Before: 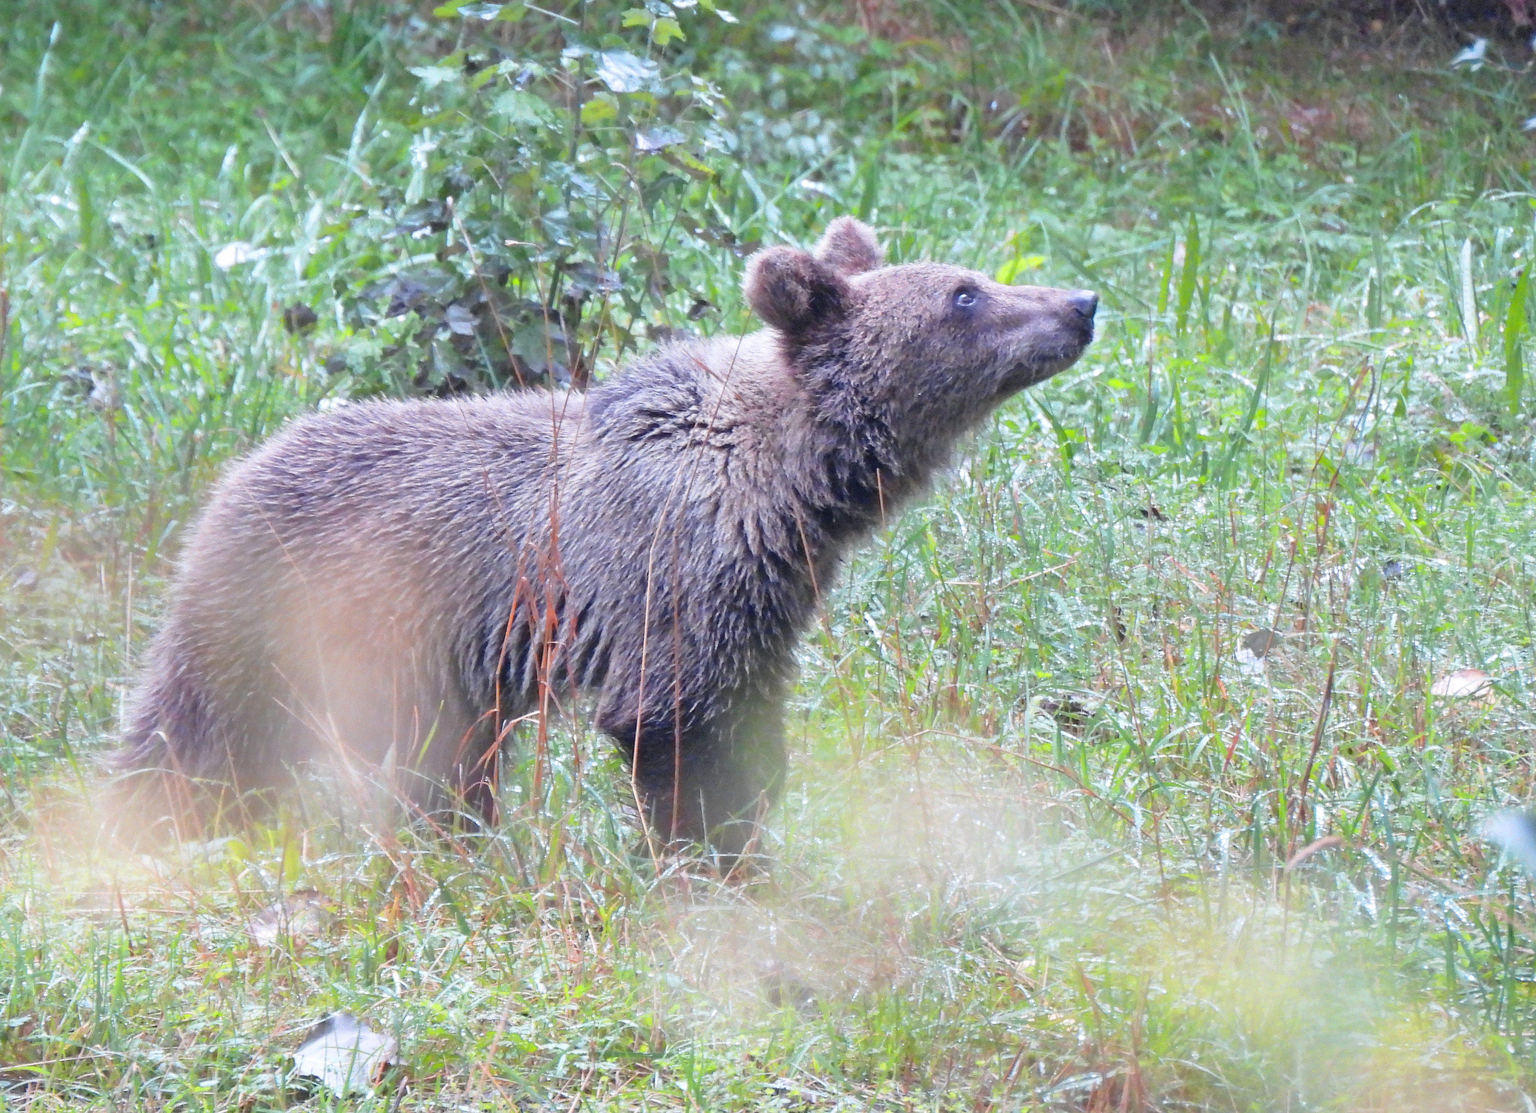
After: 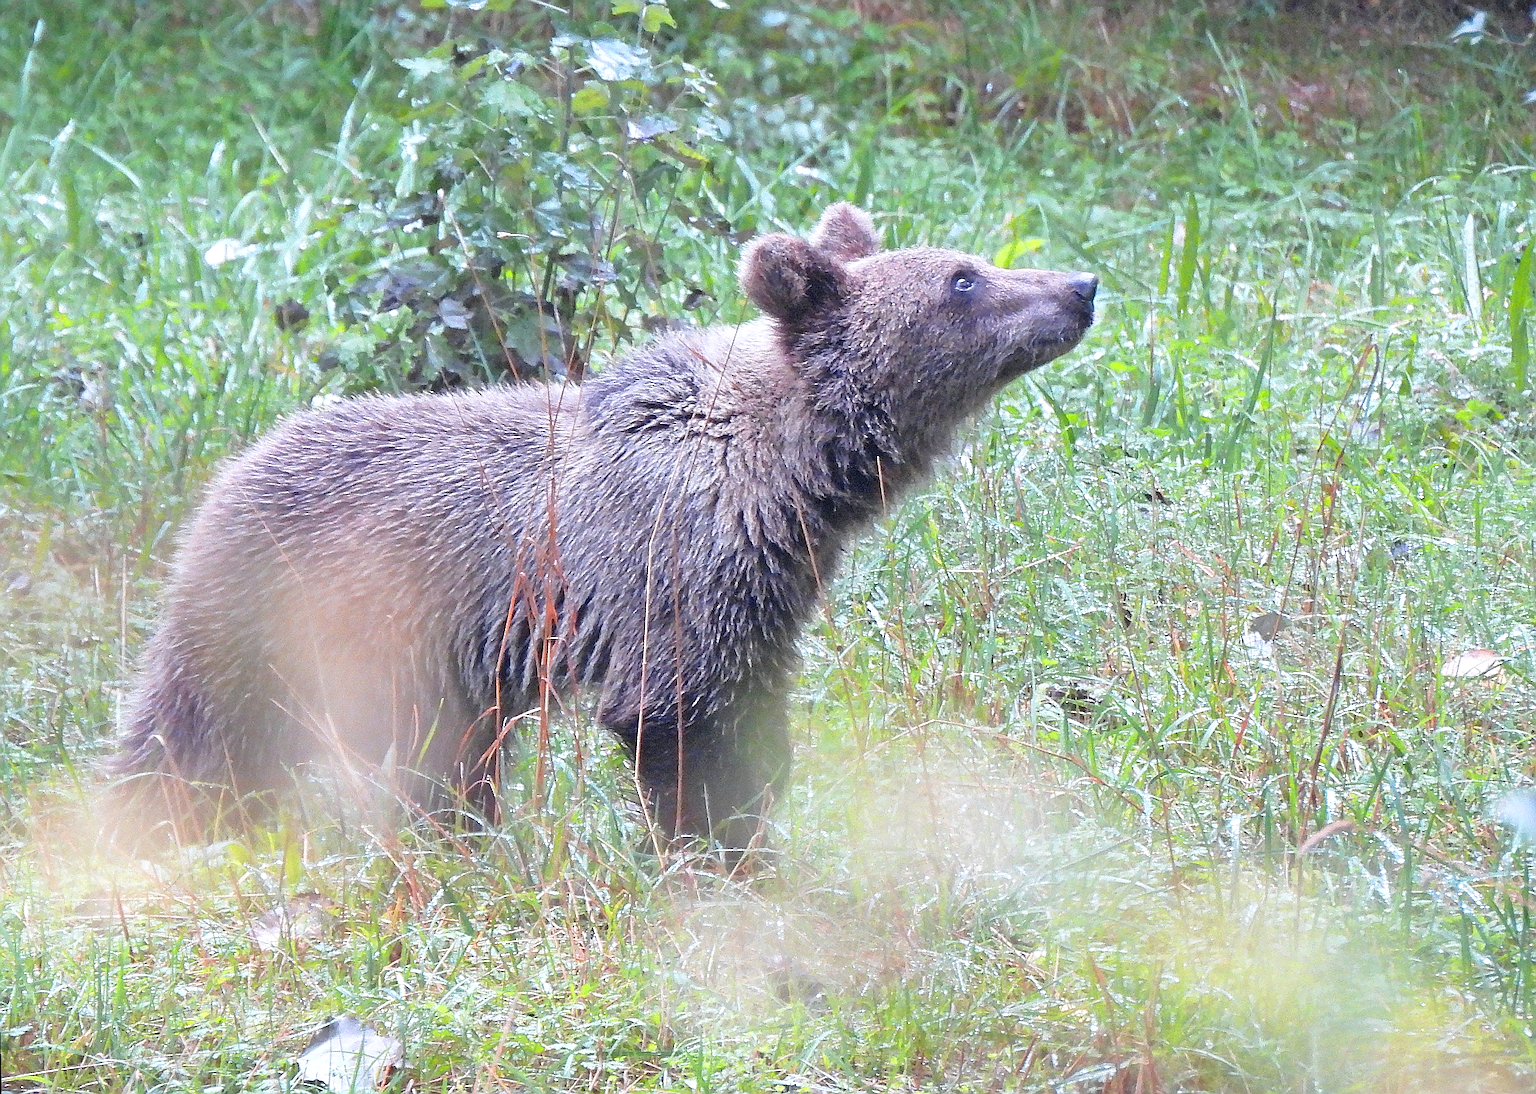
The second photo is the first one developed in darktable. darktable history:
exposure: exposure 0.127 EV, compensate highlight preservation false
sharpen: amount 2
rotate and perspective: rotation -1°, crop left 0.011, crop right 0.989, crop top 0.025, crop bottom 0.975
